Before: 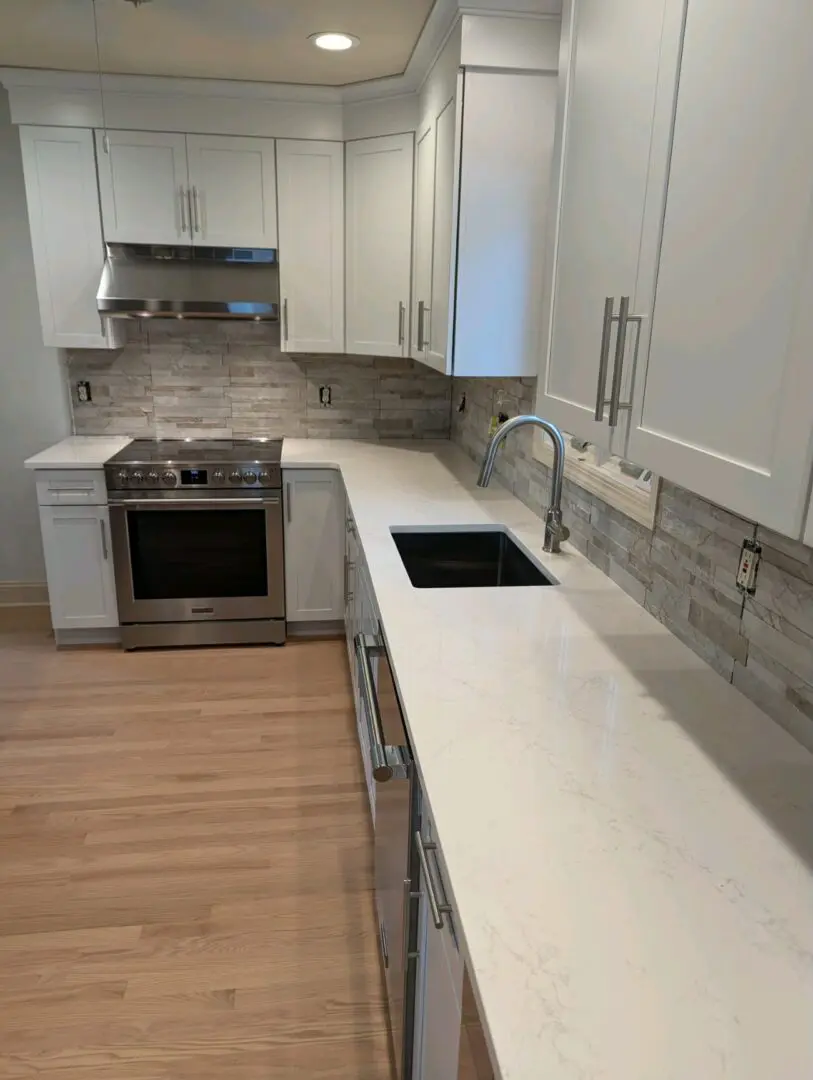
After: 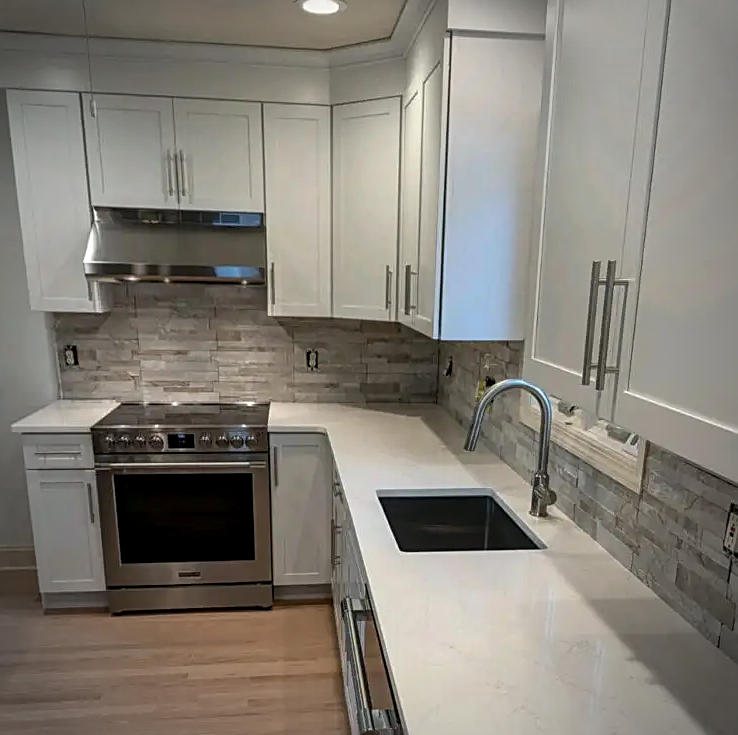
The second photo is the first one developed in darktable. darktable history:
crop: left 1.6%, top 3.375%, right 7.567%, bottom 28.501%
sharpen: on, module defaults
local contrast: on, module defaults
vignetting: on, module defaults
